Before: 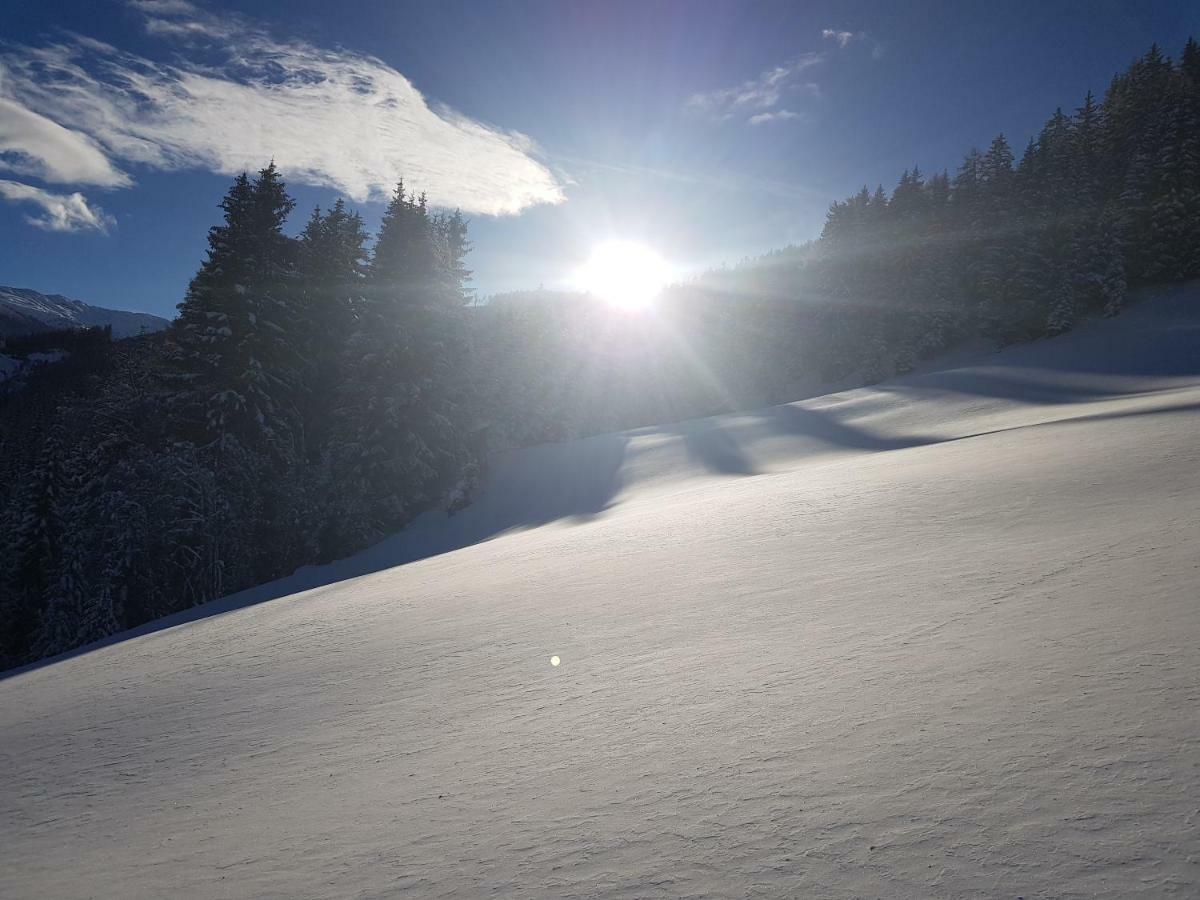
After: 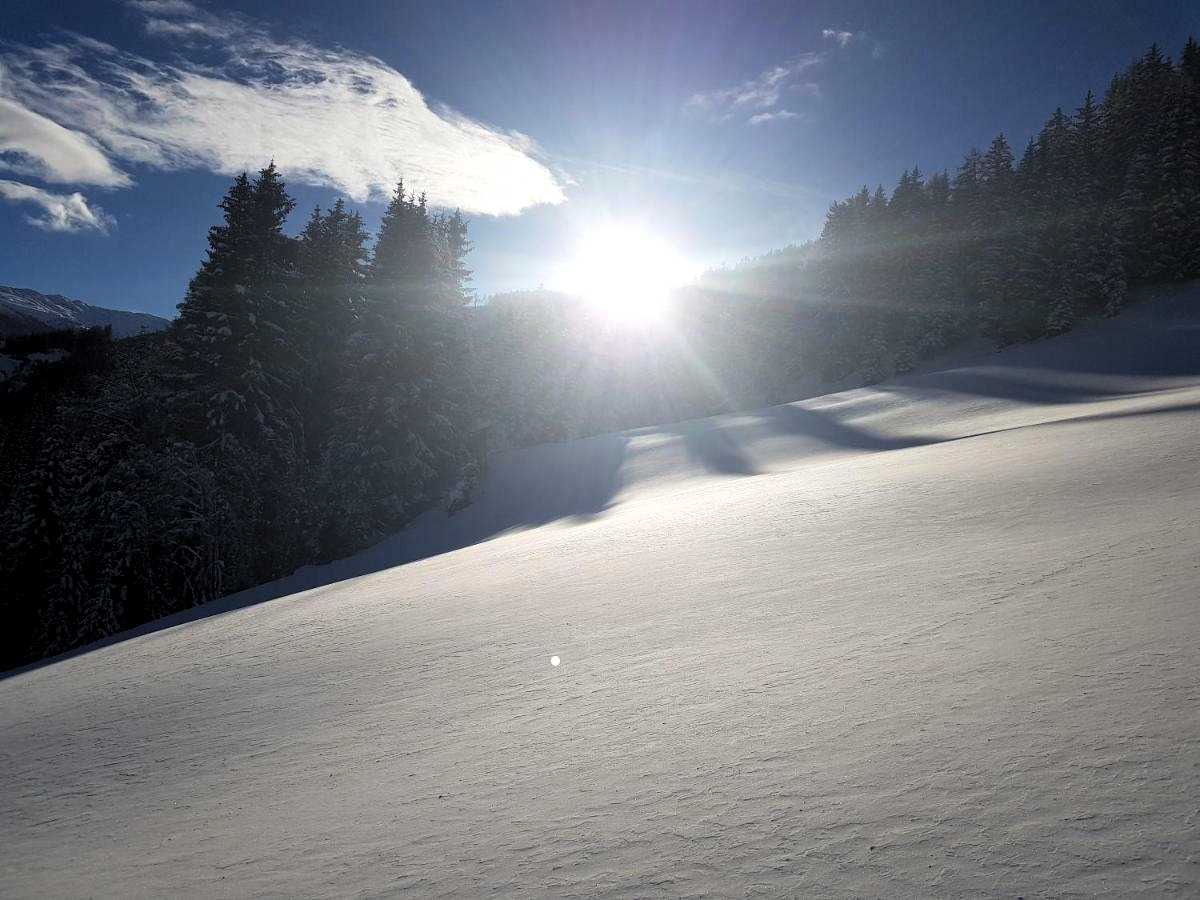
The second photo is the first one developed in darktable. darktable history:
tone equalizer: smoothing diameter 2.02%, edges refinement/feathering 20.74, mask exposure compensation -1.57 EV, filter diffusion 5
levels: levels [0.062, 0.494, 0.925]
